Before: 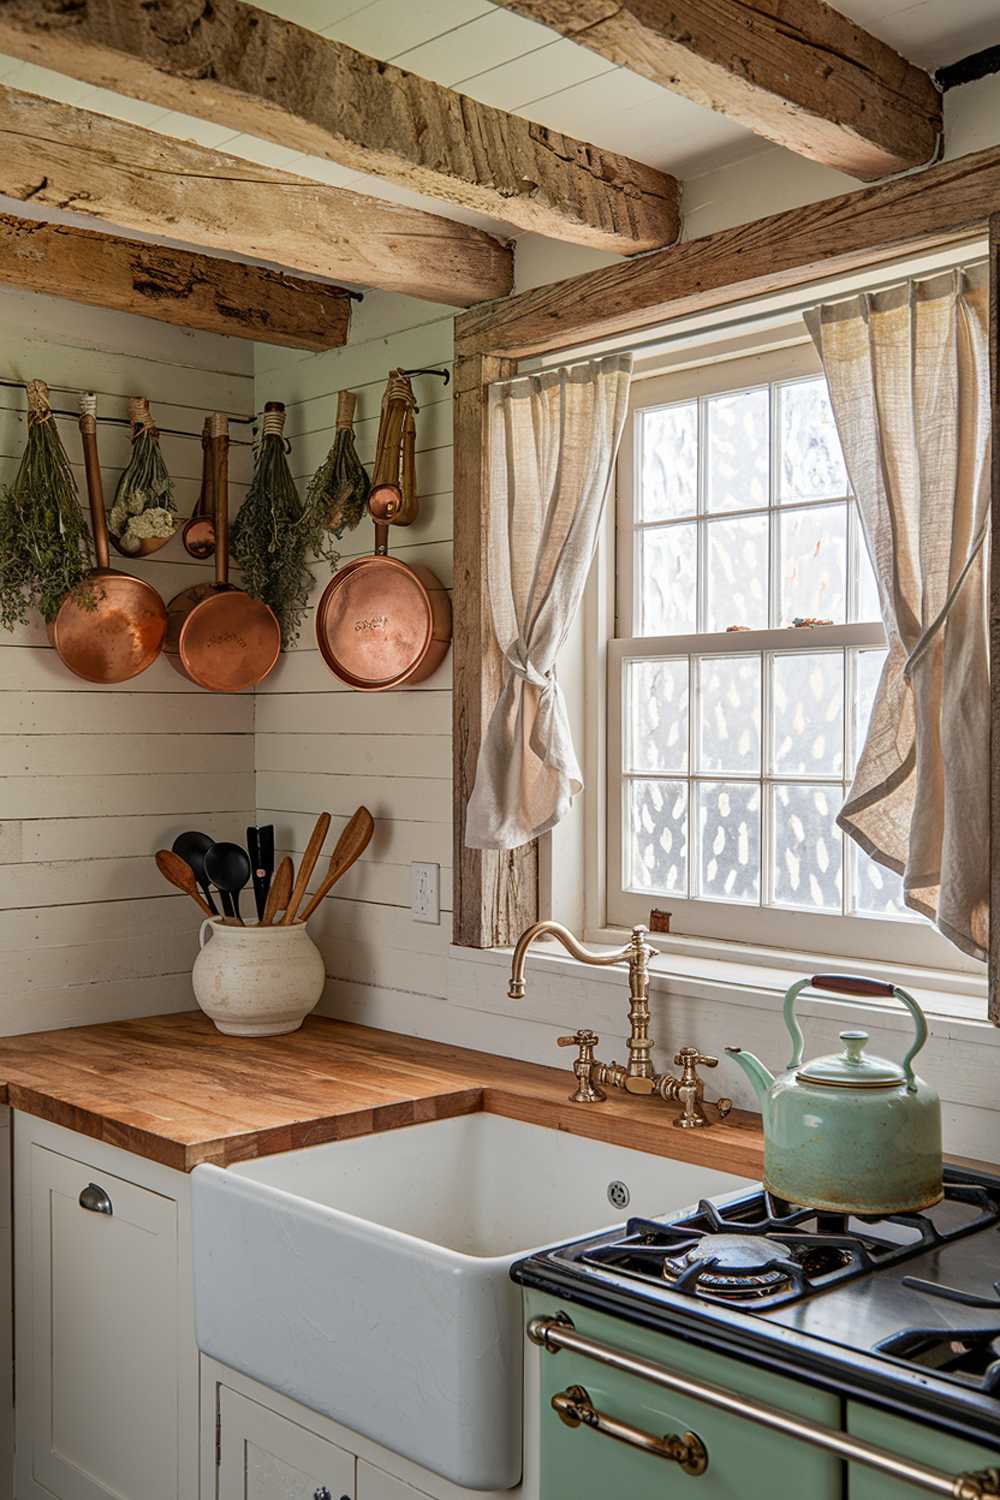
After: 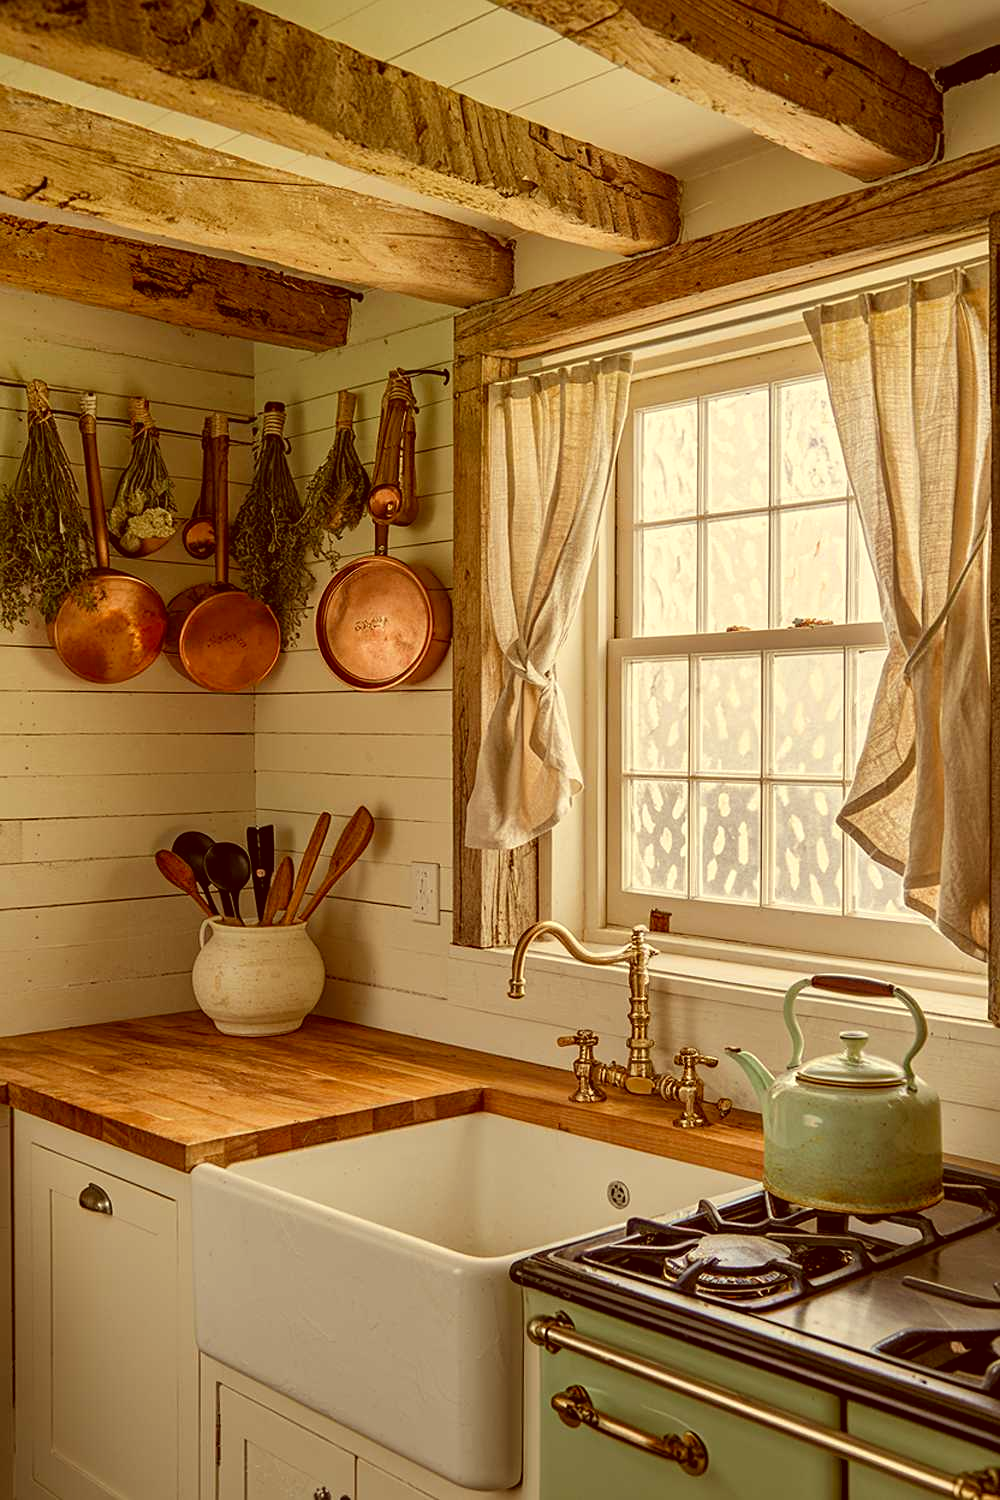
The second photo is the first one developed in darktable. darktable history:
color correction: highlights a* 1.12, highlights b* 24.26, shadows a* 15.58, shadows b* 24.26
sharpen: amount 0.2
